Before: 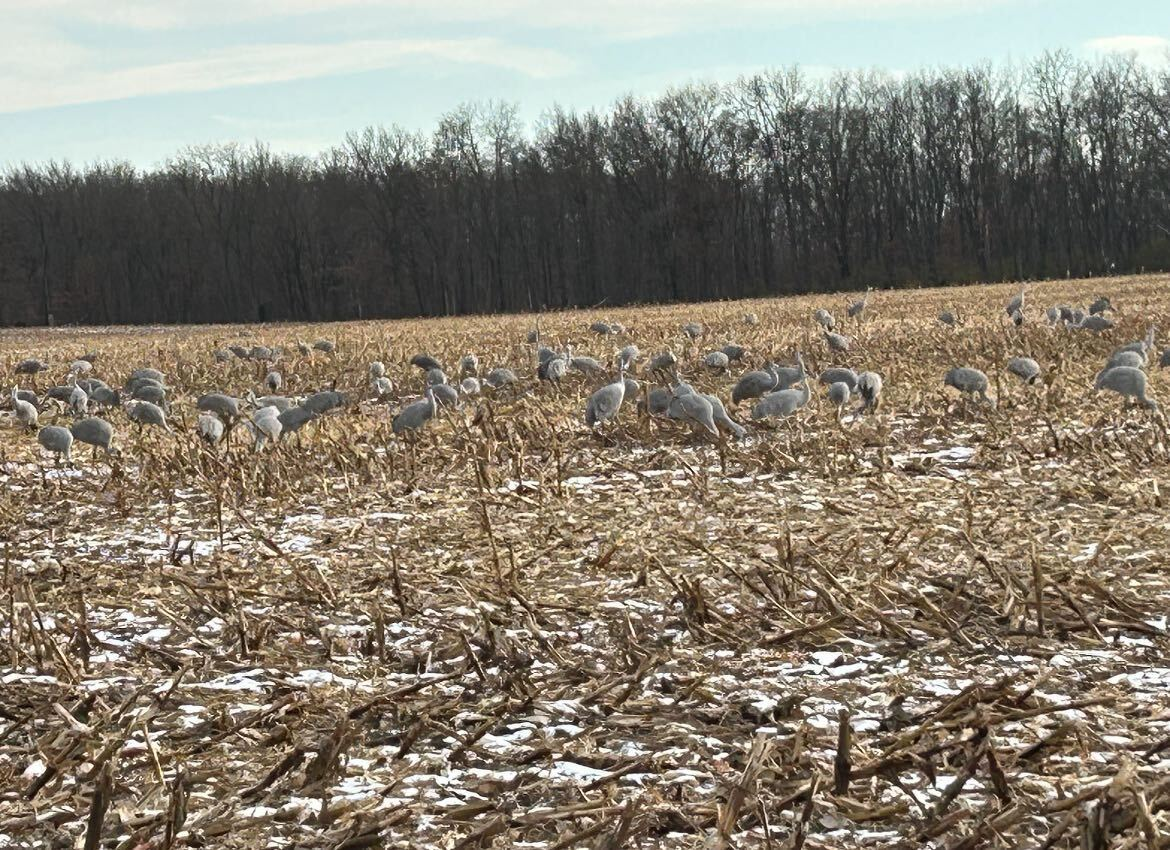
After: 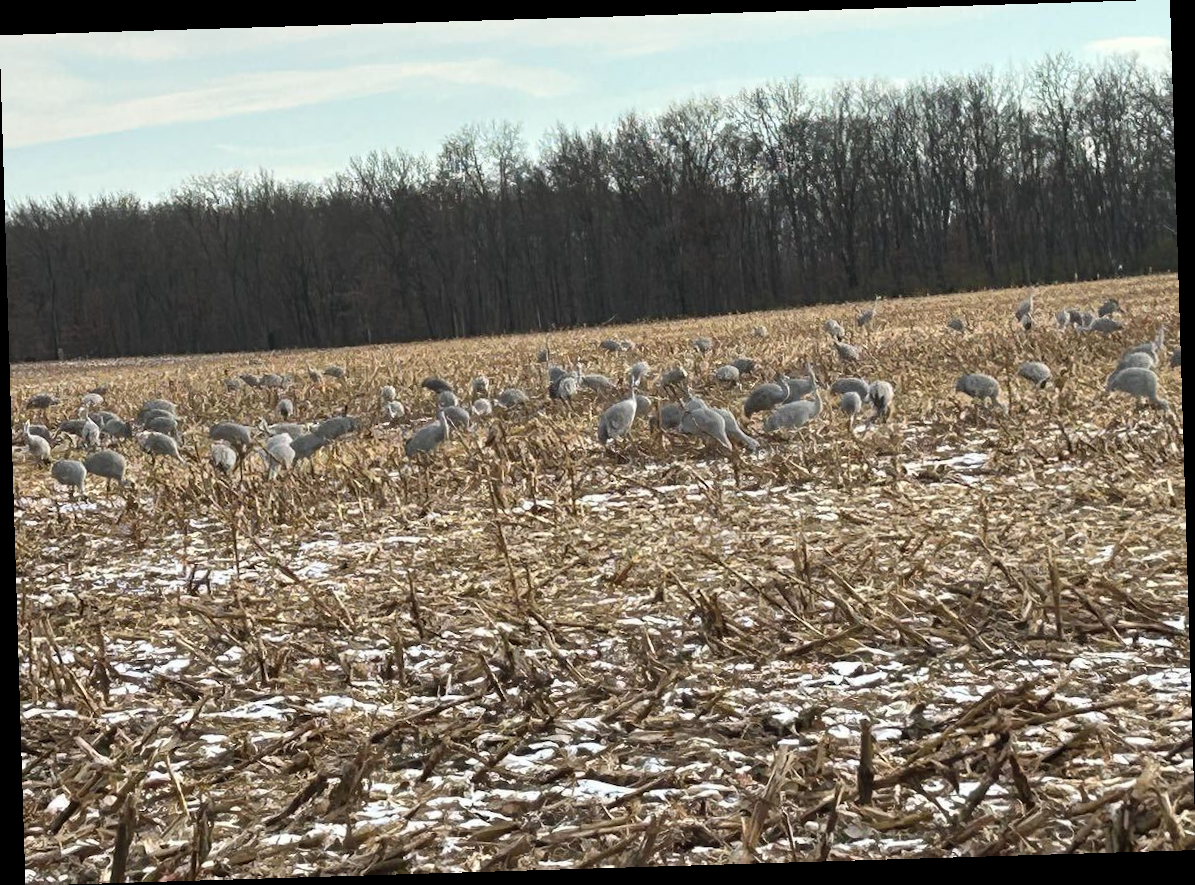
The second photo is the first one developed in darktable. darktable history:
rotate and perspective: rotation -1.75°, automatic cropping off
color zones: curves: ch0 [(0.068, 0.464) (0.25, 0.5) (0.48, 0.508) (0.75, 0.536) (0.886, 0.476) (0.967, 0.456)]; ch1 [(0.066, 0.456) (0.25, 0.5) (0.616, 0.508) (0.746, 0.56) (0.934, 0.444)]
